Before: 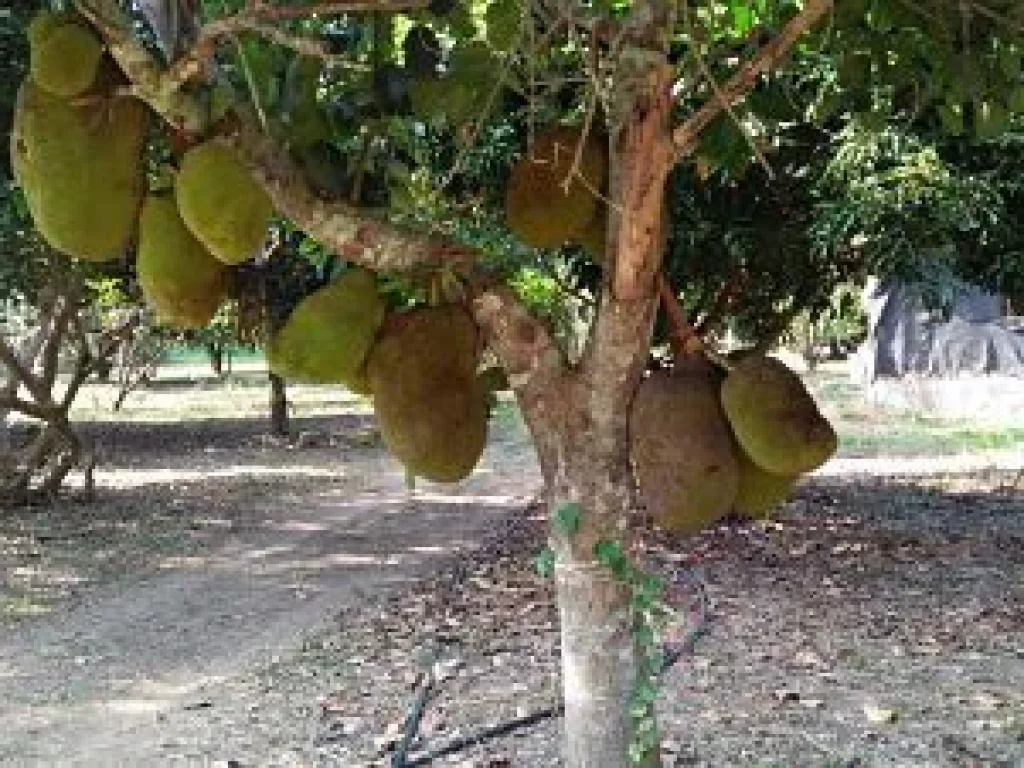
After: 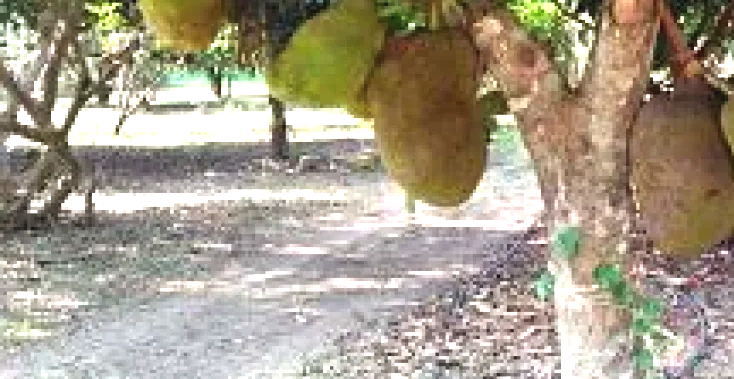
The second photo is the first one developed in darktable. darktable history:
exposure: black level correction -0.002, exposure 1.115 EV, compensate highlight preservation false
crop: top 36.047%, right 28.279%, bottom 14.56%
